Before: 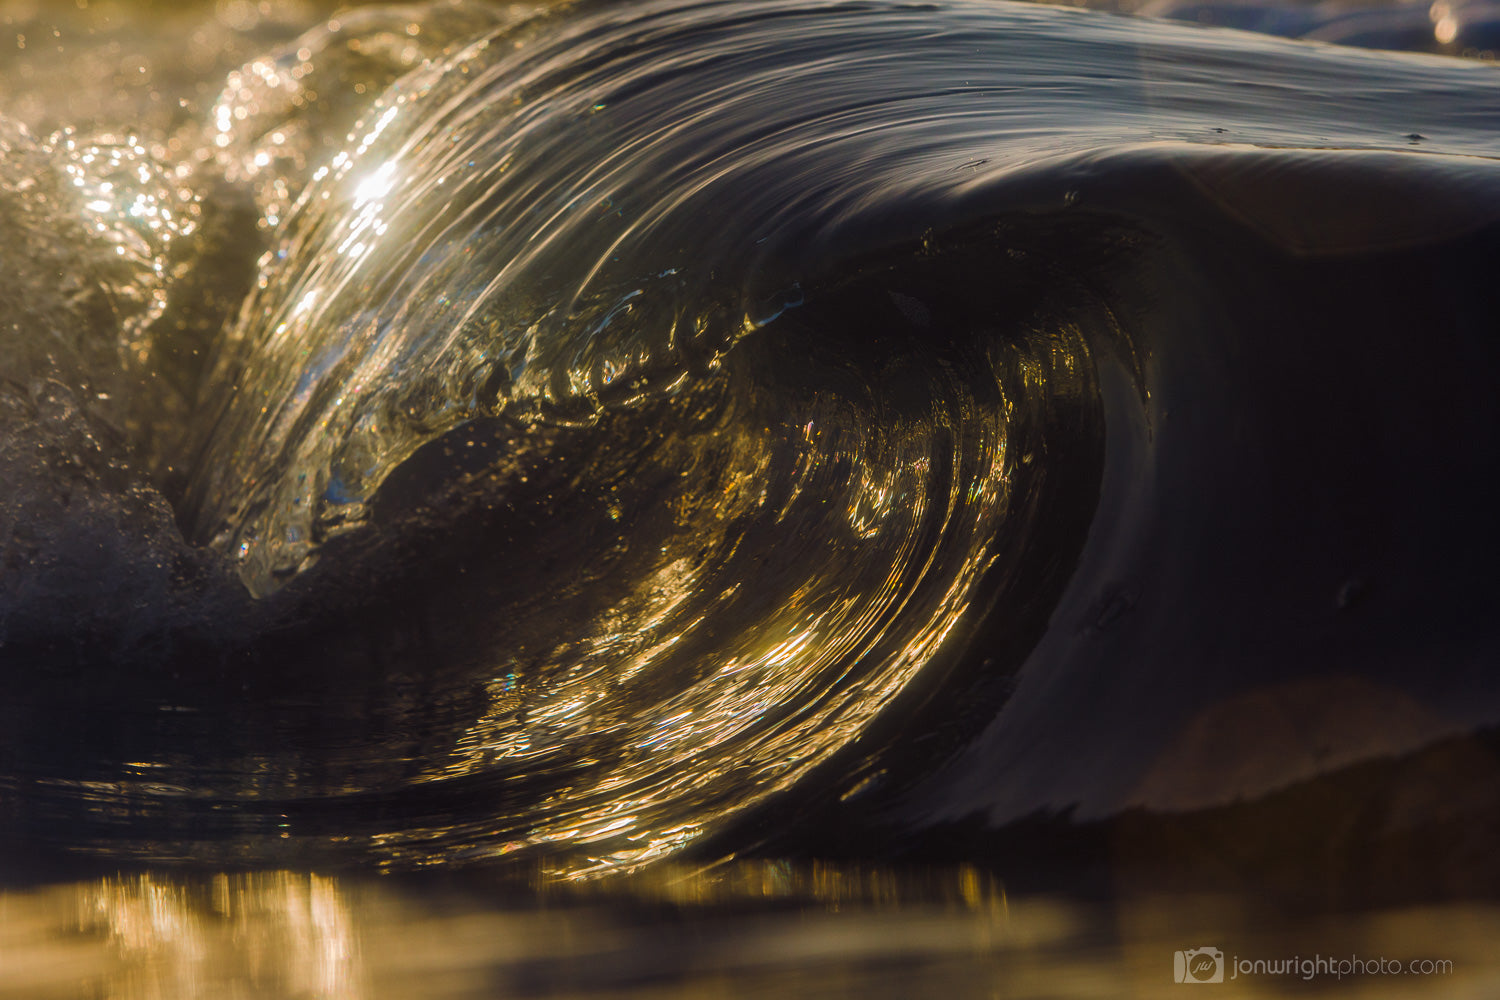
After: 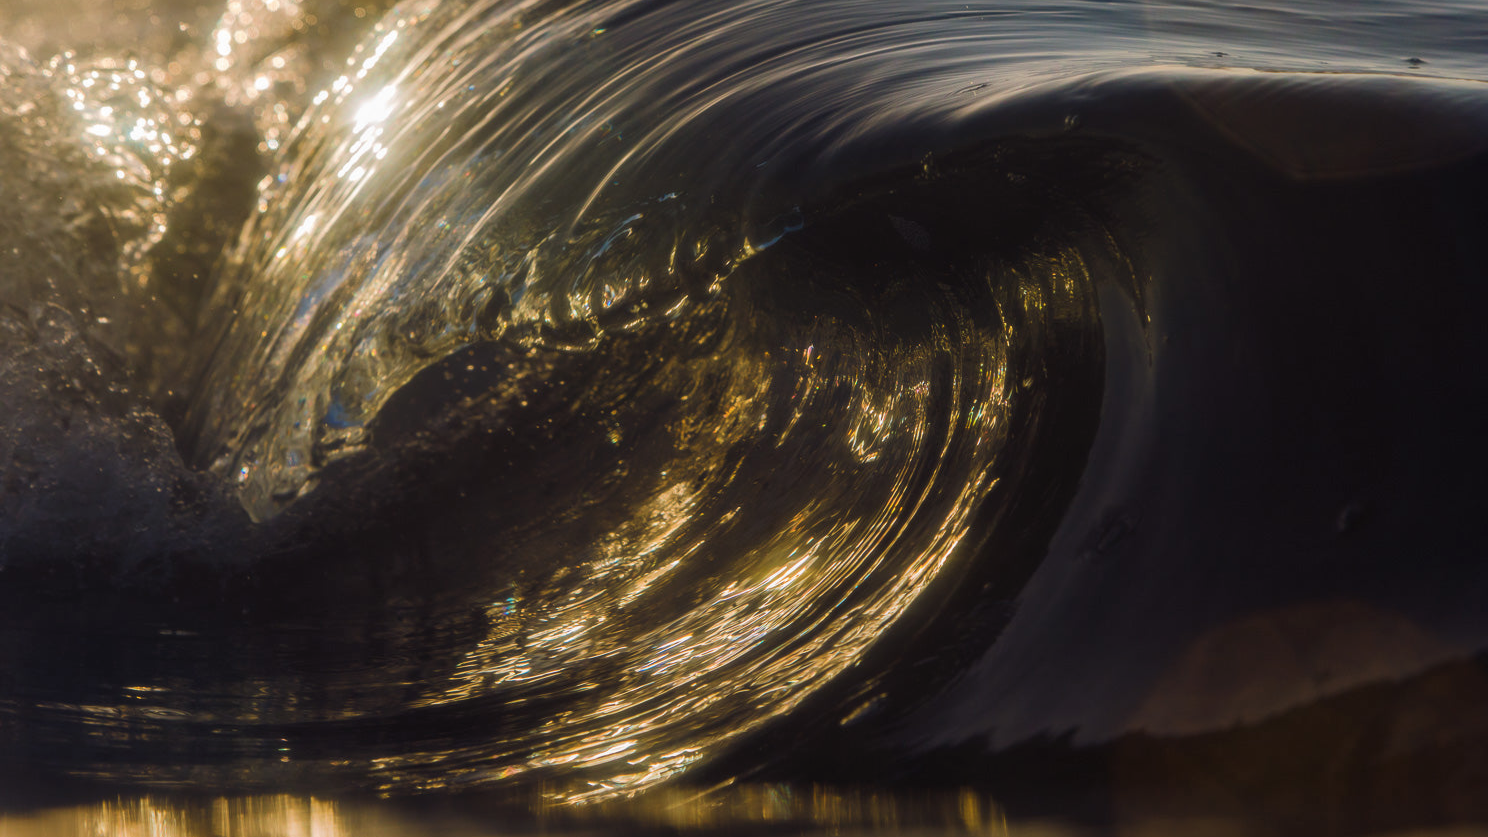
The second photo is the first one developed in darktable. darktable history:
crop: top 7.625%, bottom 8.027%
soften: size 10%, saturation 50%, brightness 0.2 EV, mix 10%
